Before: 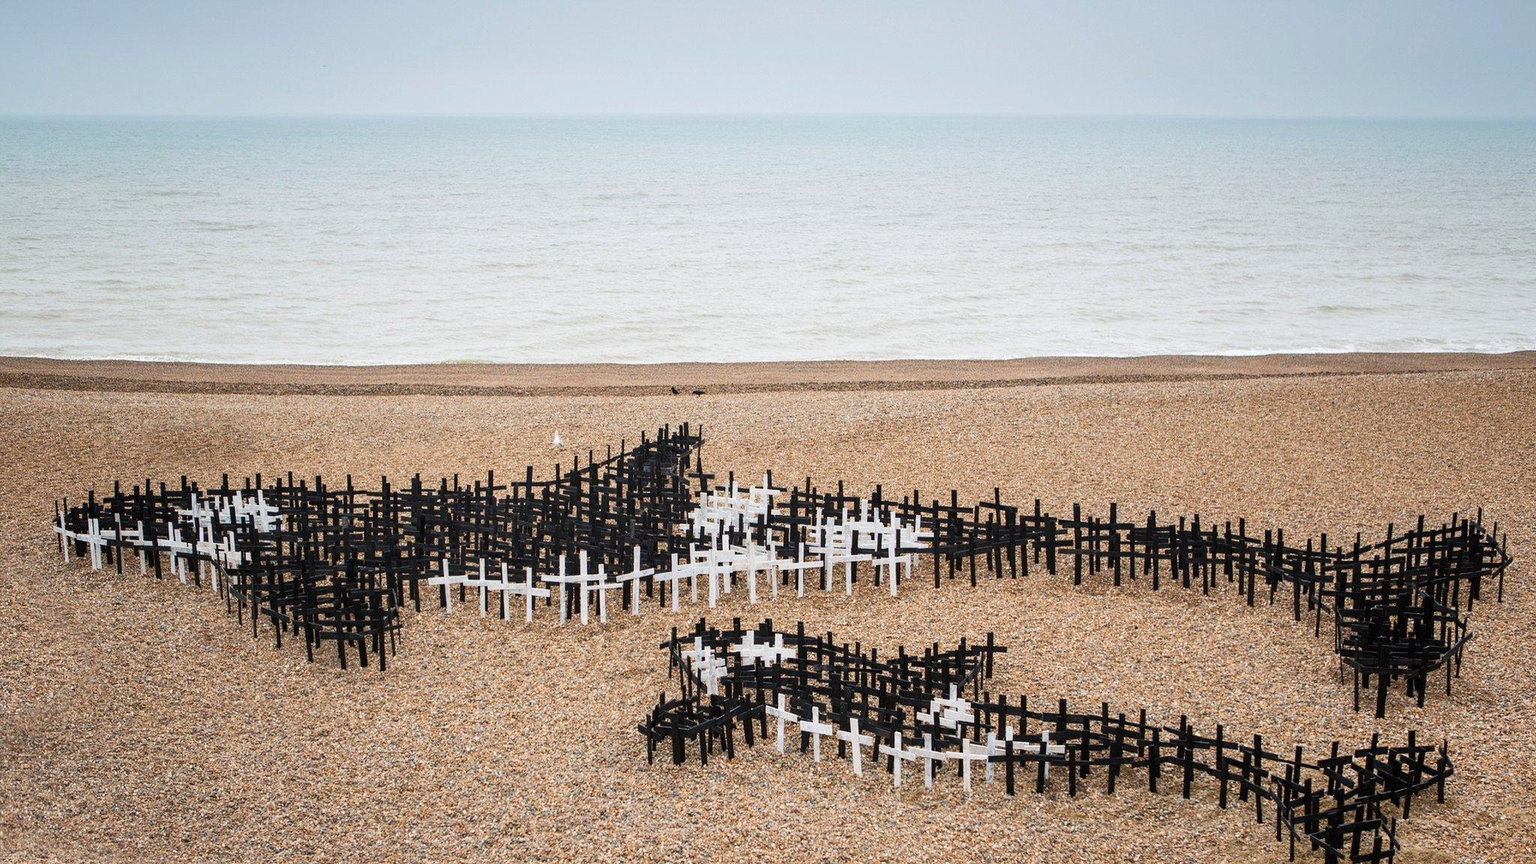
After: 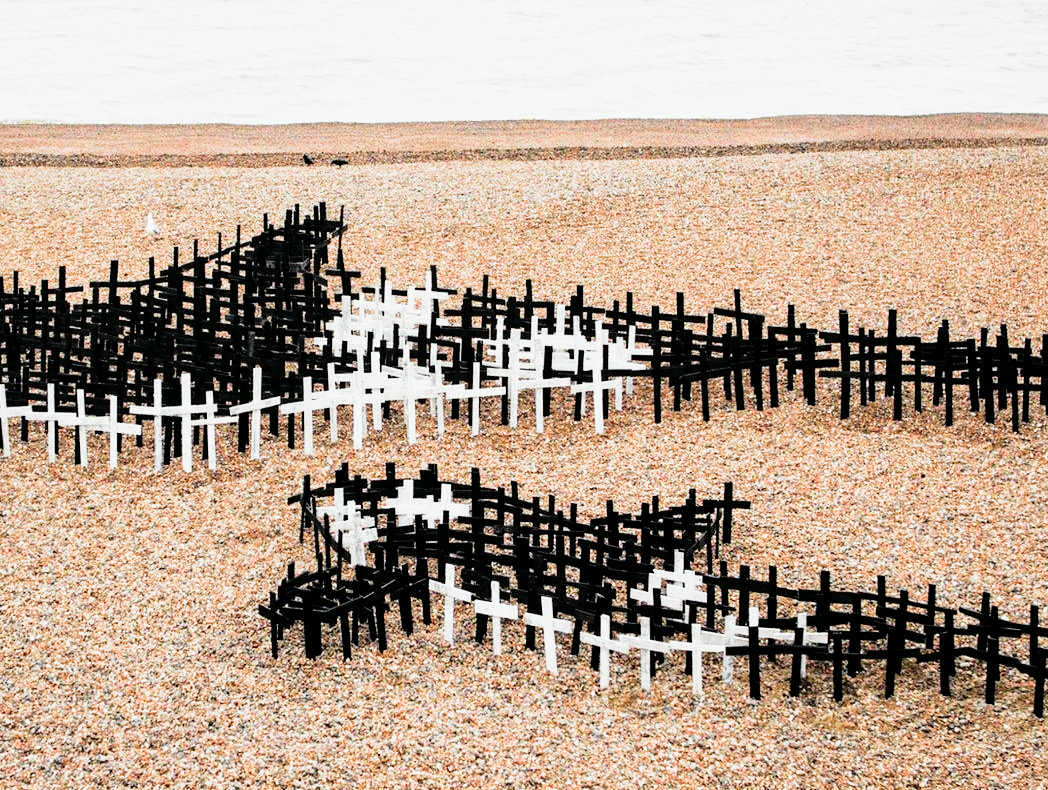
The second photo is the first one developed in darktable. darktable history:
crop and rotate: left 28.927%, top 31.342%, right 19.865%
tone curve: curves: ch0 [(0, 0) (0.135, 0.09) (0.326, 0.386) (0.489, 0.573) (0.663, 0.749) (0.854, 0.897) (1, 0.974)]; ch1 [(0, 0) (0.366, 0.367) (0.475, 0.453) (0.494, 0.493) (0.504, 0.497) (0.544, 0.569) (0.562, 0.605) (0.622, 0.694) (1, 1)]; ch2 [(0, 0) (0.333, 0.346) (0.375, 0.375) (0.424, 0.43) (0.476, 0.492) (0.502, 0.503) (0.533, 0.534) (0.572, 0.603) (0.605, 0.656) (0.641, 0.709) (1, 1)], color space Lab, independent channels, preserve colors none
filmic rgb: black relative exposure -8.23 EV, white relative exposure 2.2 EV, target white luminance 99.953%, hardness 7.16, latitude 74.81%, contrast 1.324, highlights saturation mix -1.71%, shadows ↔ highlights balance 30.41%, color science v4 (2020)
